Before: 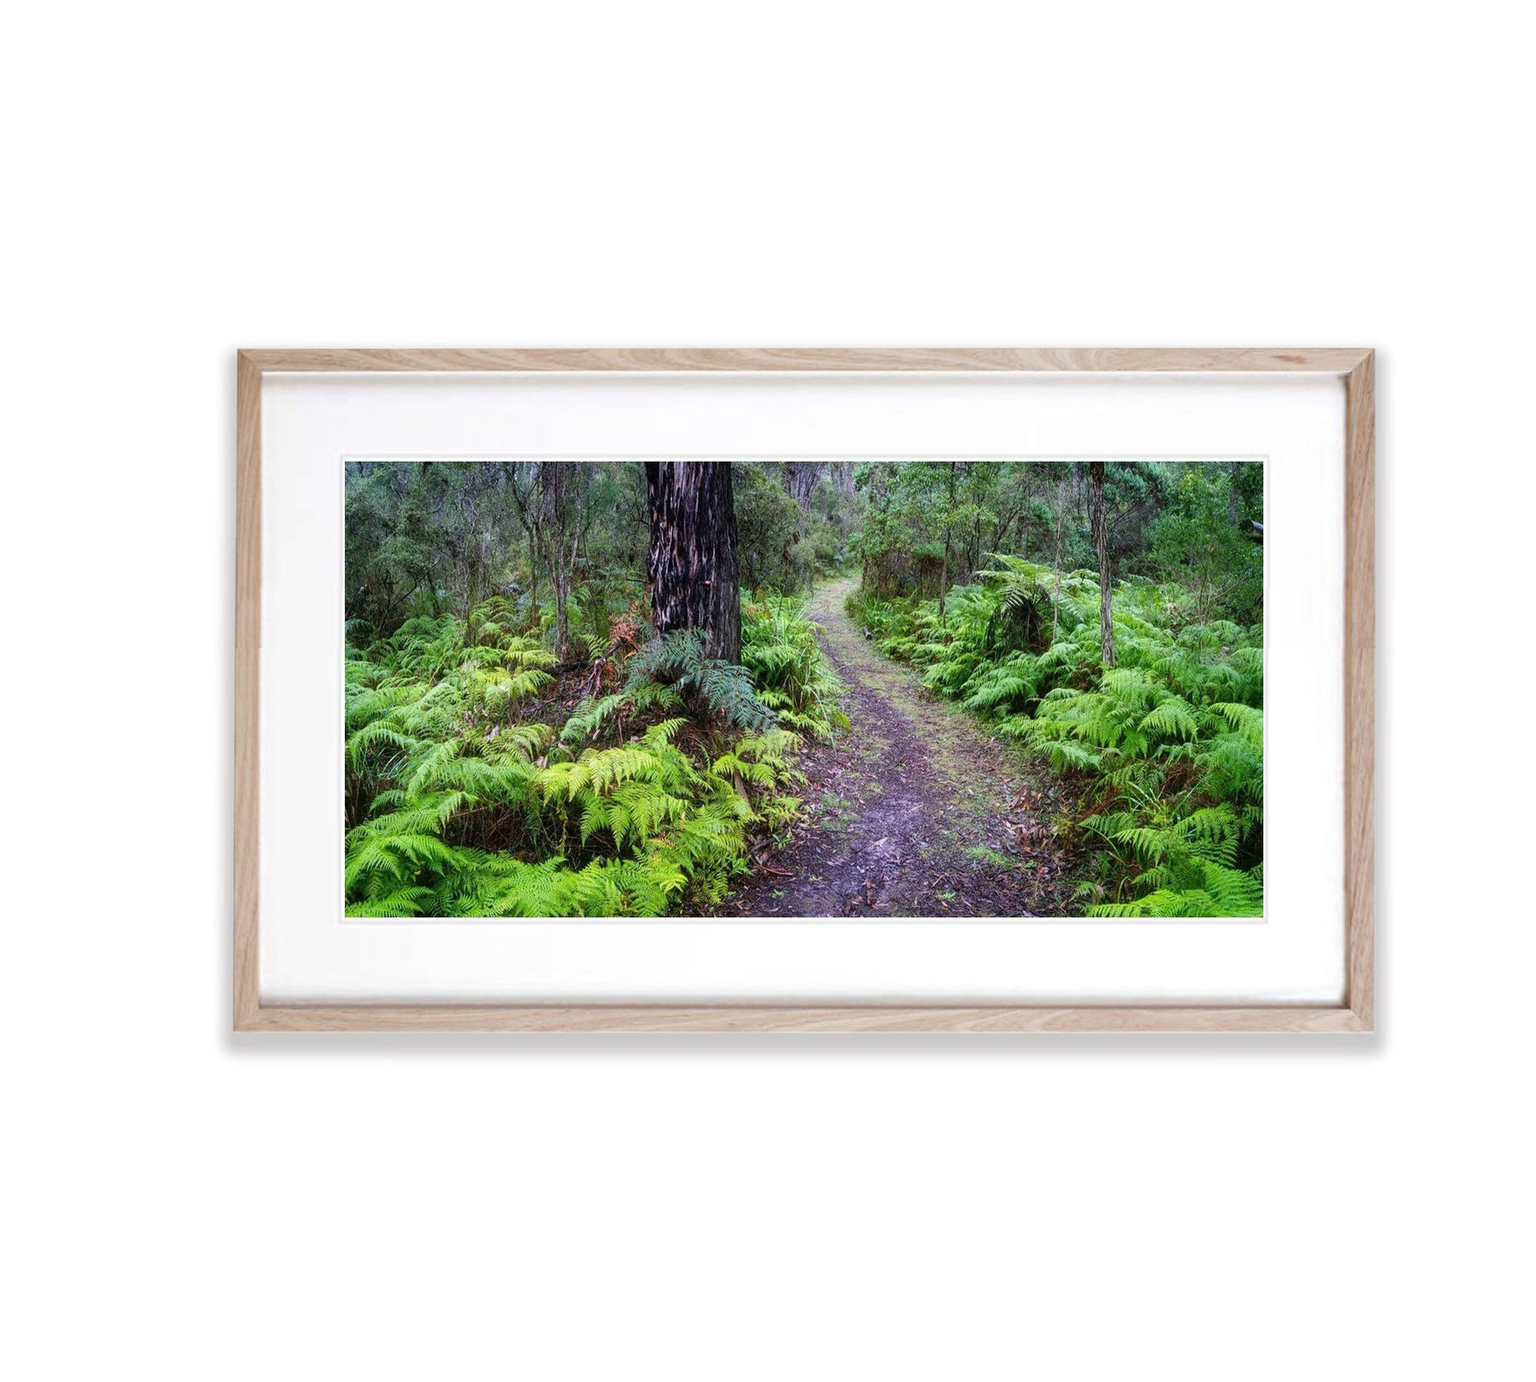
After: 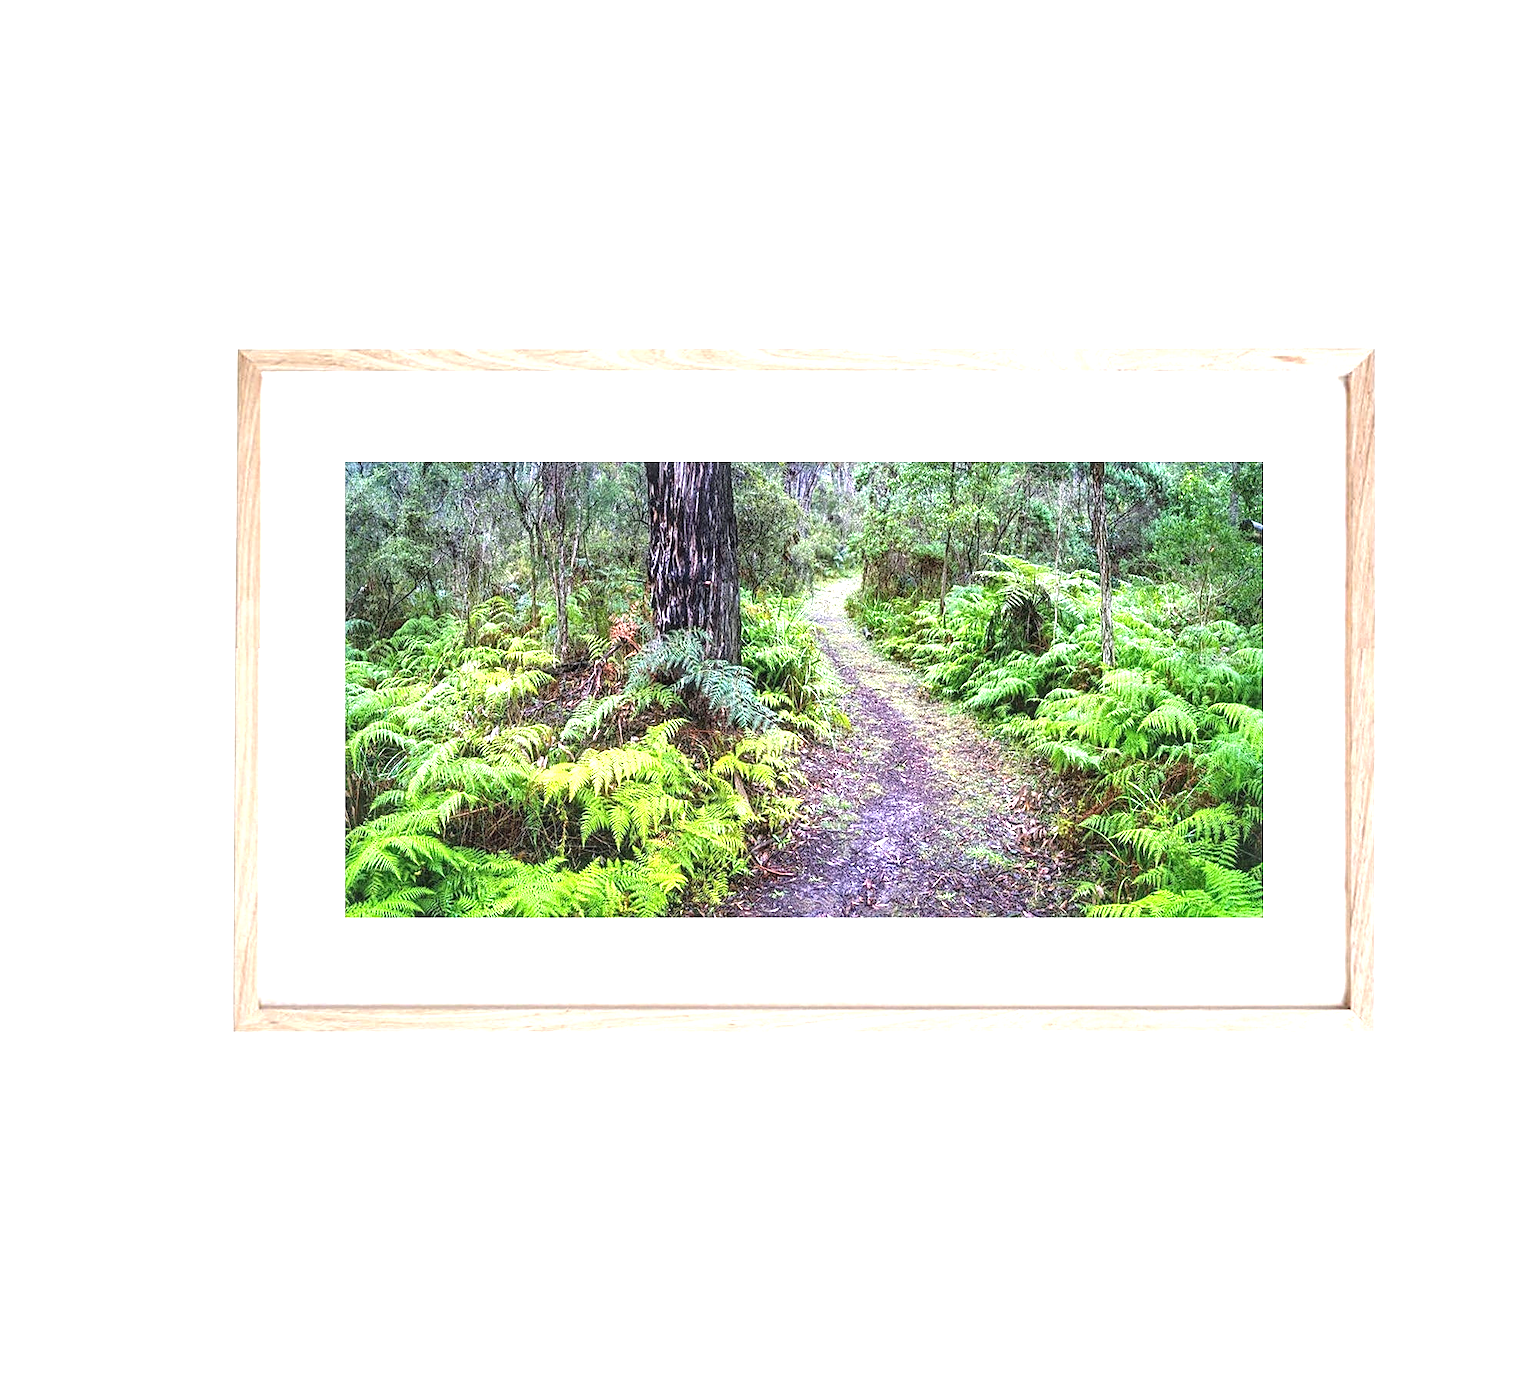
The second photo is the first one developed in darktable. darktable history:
sharpen: on, module defaults
exposure: black level correction 0, exposure 1.106 EV, compensate exposure bias true, compensate highlight preservation false
local contrast: on, module defaults
